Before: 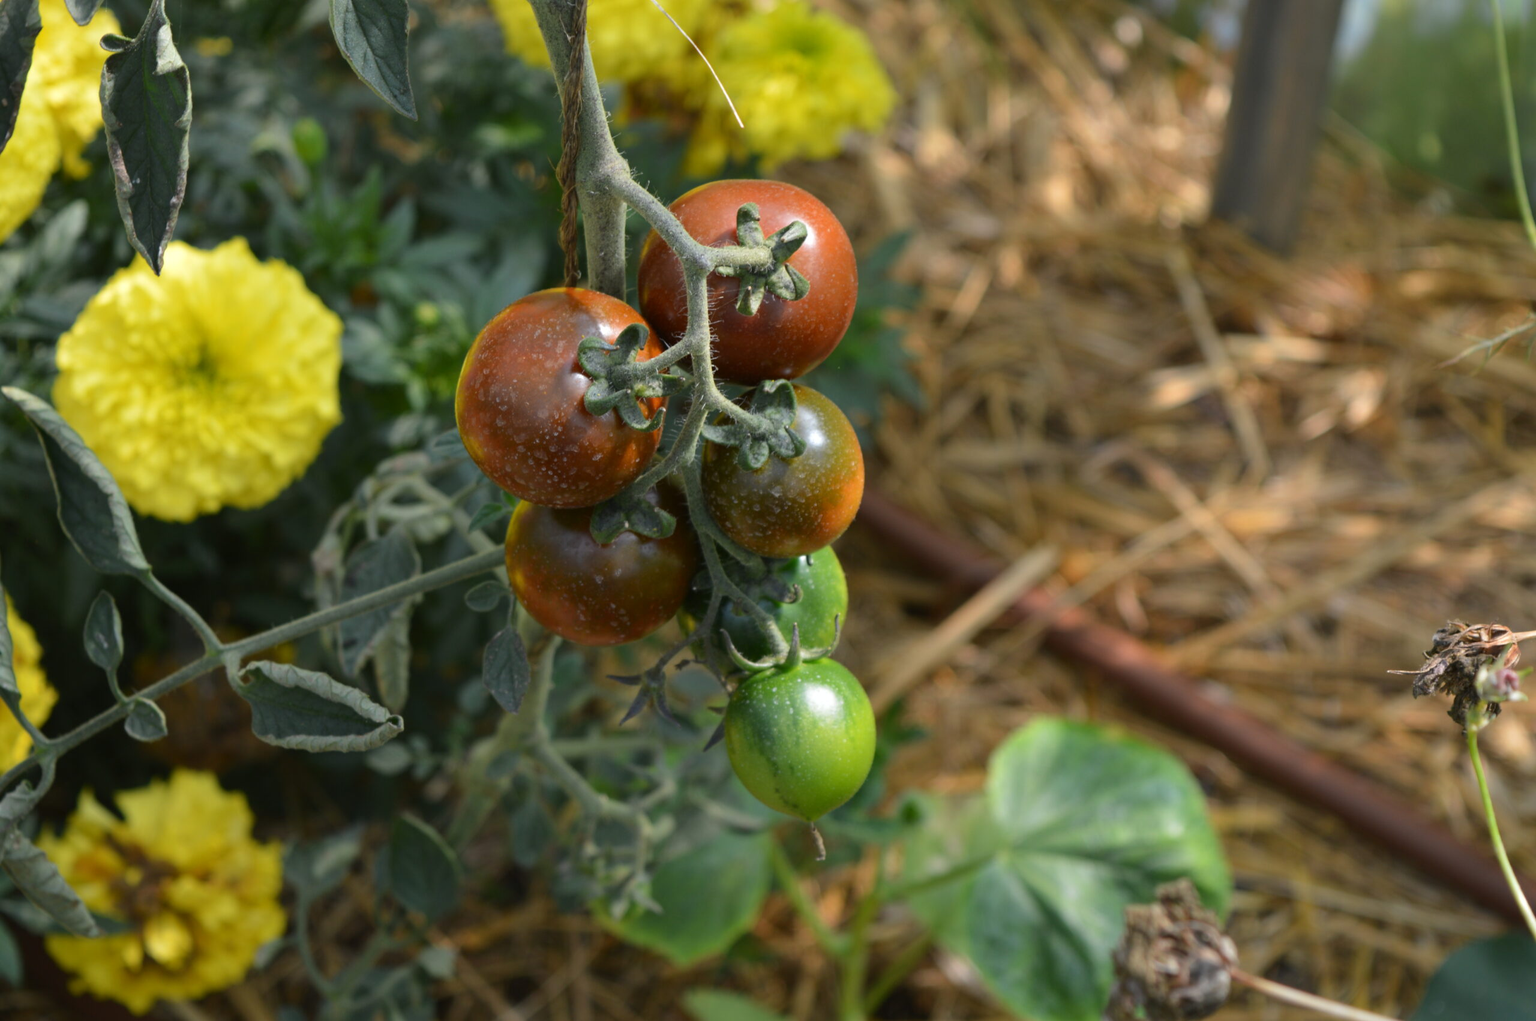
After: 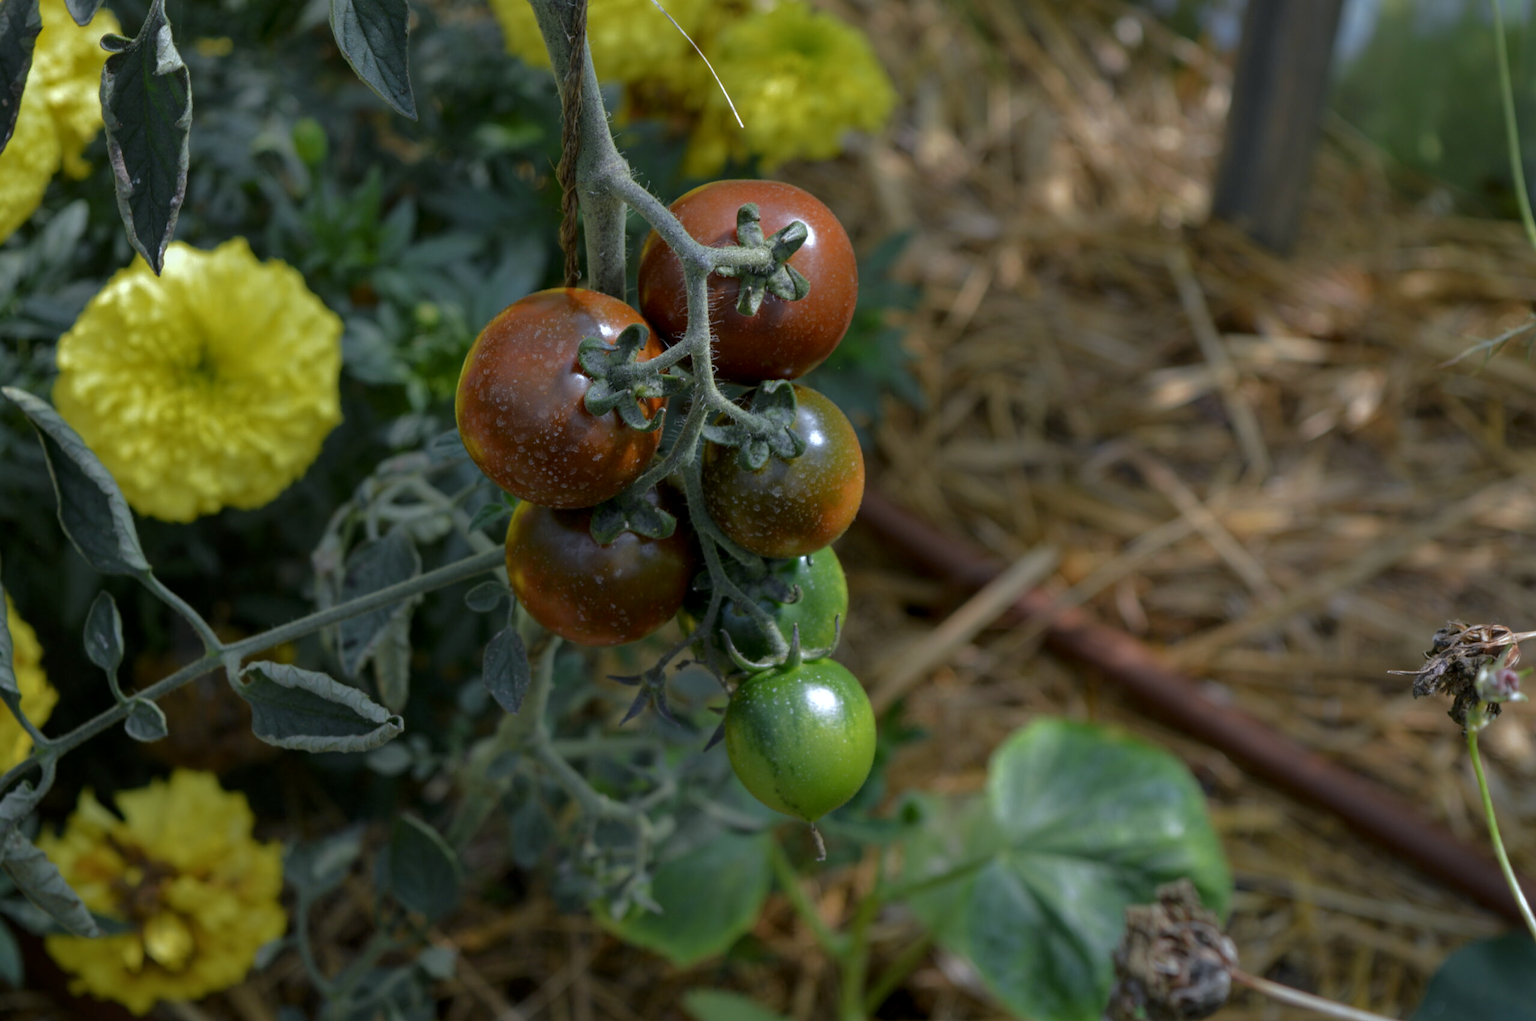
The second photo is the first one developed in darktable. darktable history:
base curve: curves: ch0 [(0, 0) (0.826, 0.587) (1, 1)]
white balance: red 0.931, blue 1.11
tone equalizer: on, module defaults
local contrast: on, module defaults
